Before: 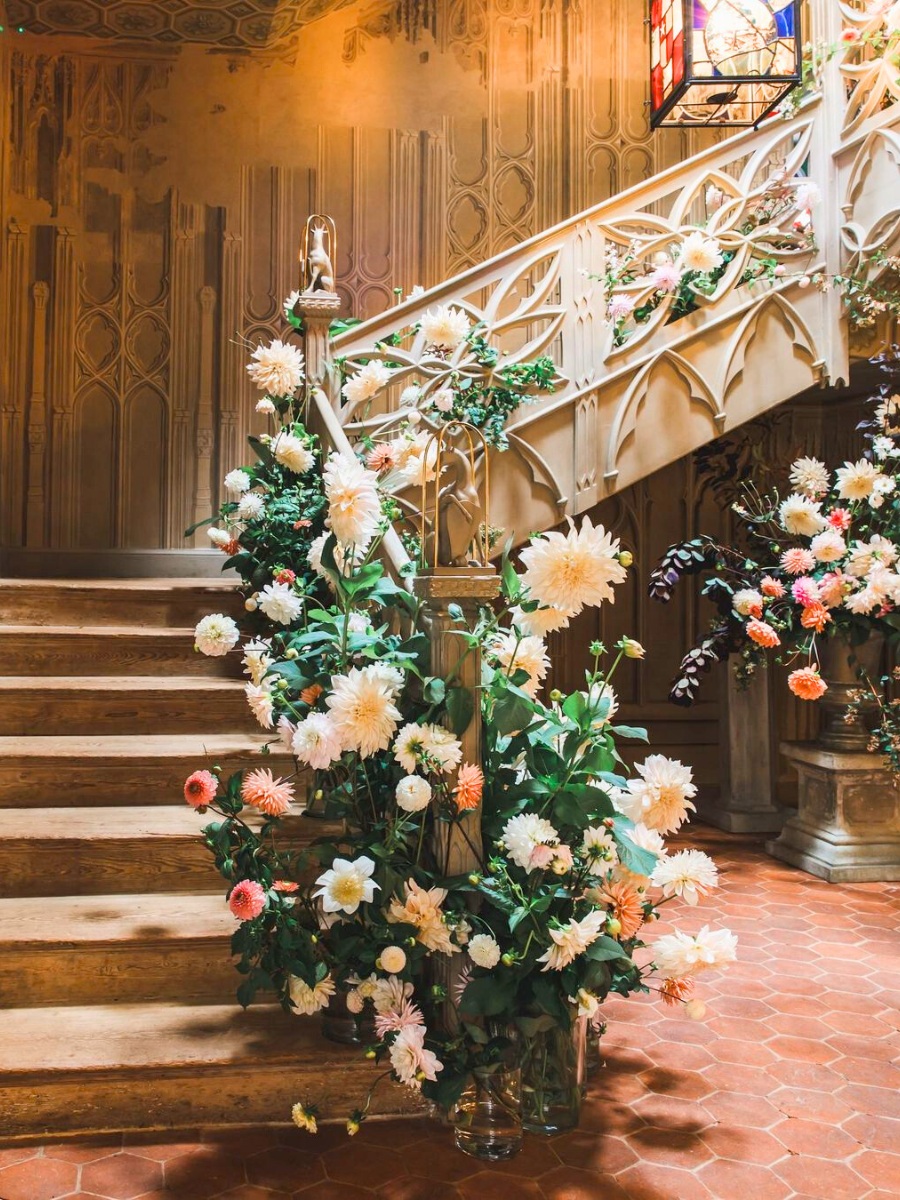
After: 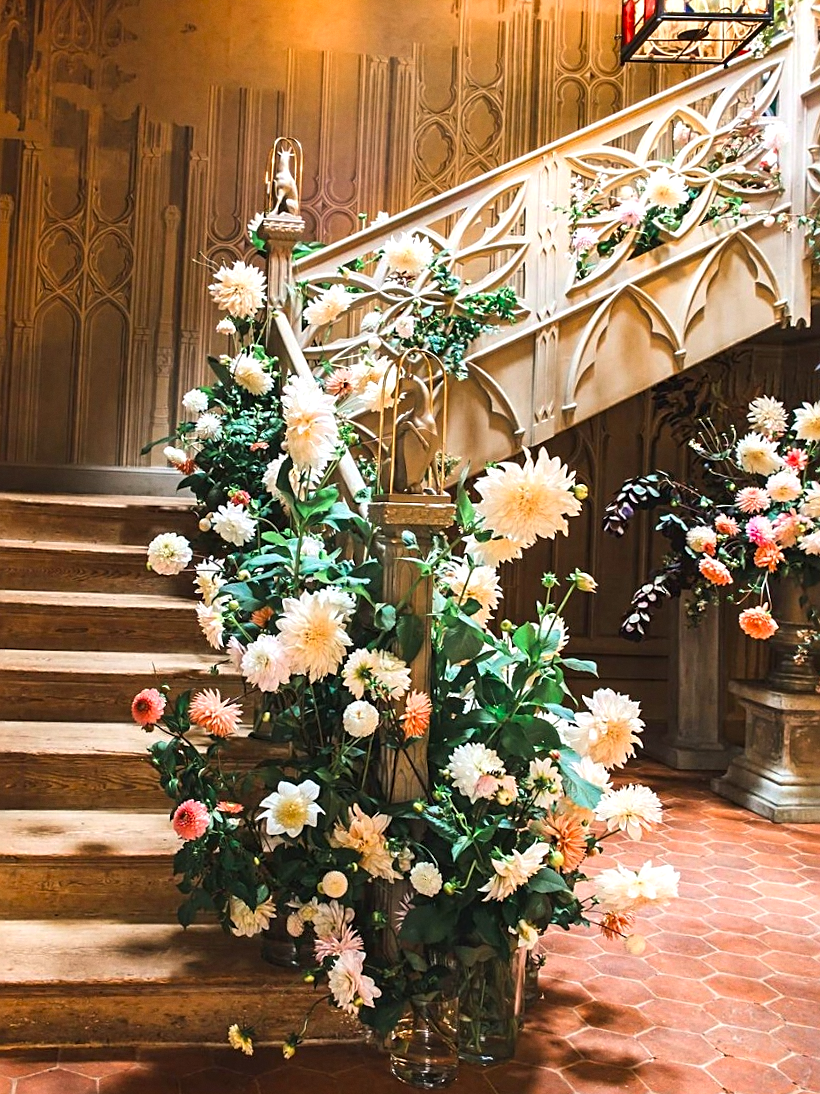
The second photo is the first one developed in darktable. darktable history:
sharpen: on, module defaults
color balance: contrast 10%
shadows and highlights: shadows 12, white point adjustment 1.2, soften with gaussian
crop and rotate: angle -1.96°, left 3.097%, top 4.154%, right 1.586%, bottom 0.529%
grain: coarseness 0.09 ISO, strength 10%
